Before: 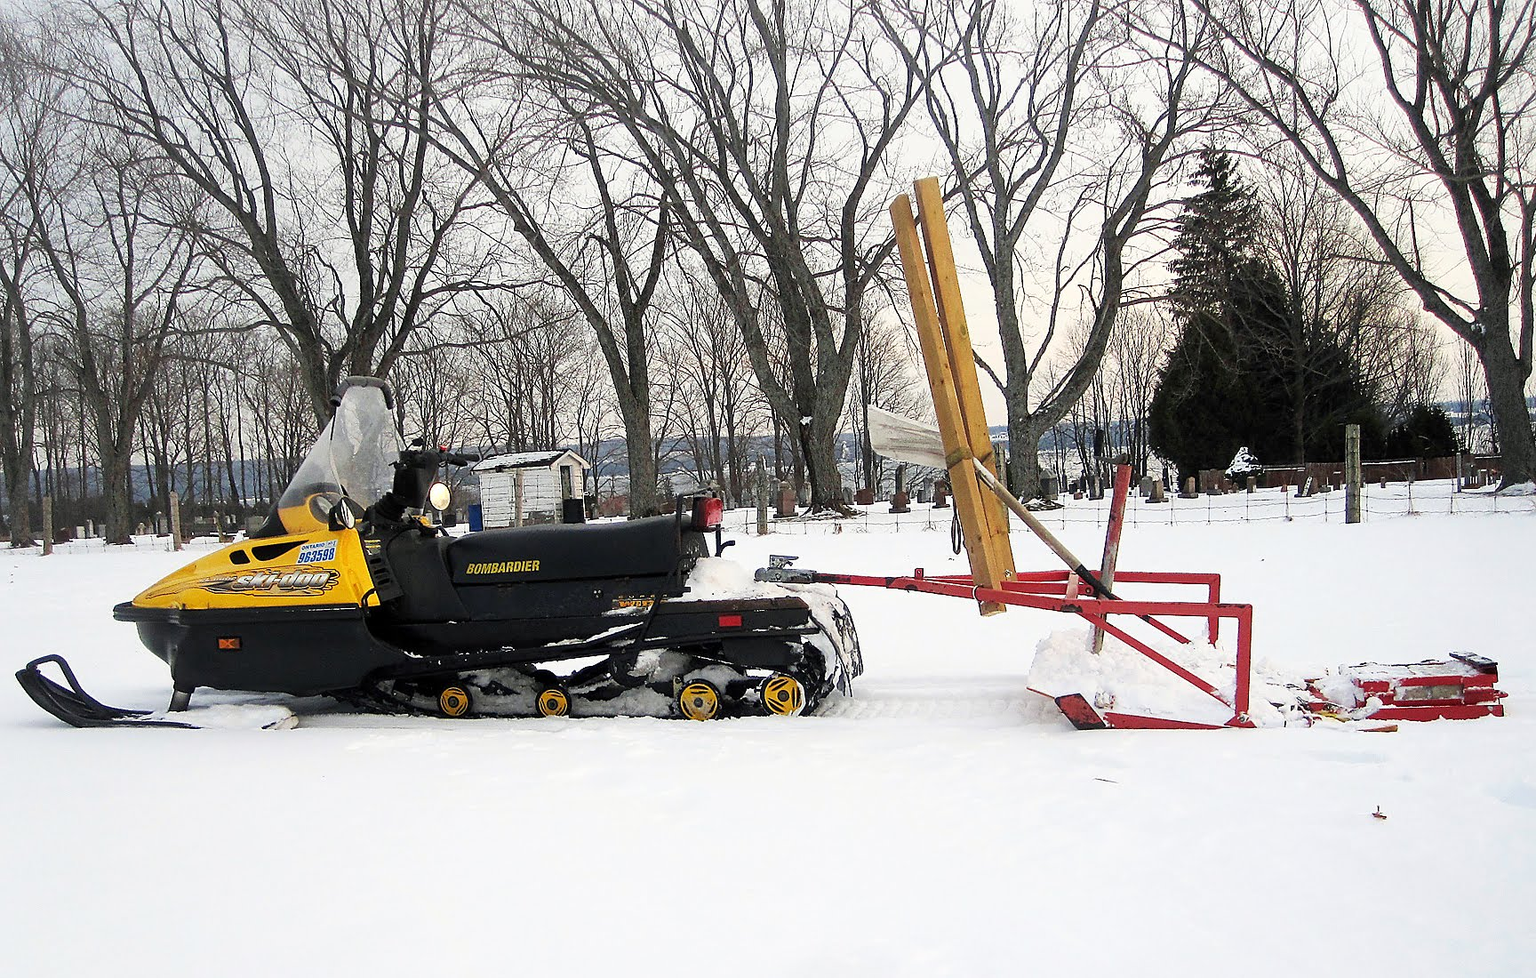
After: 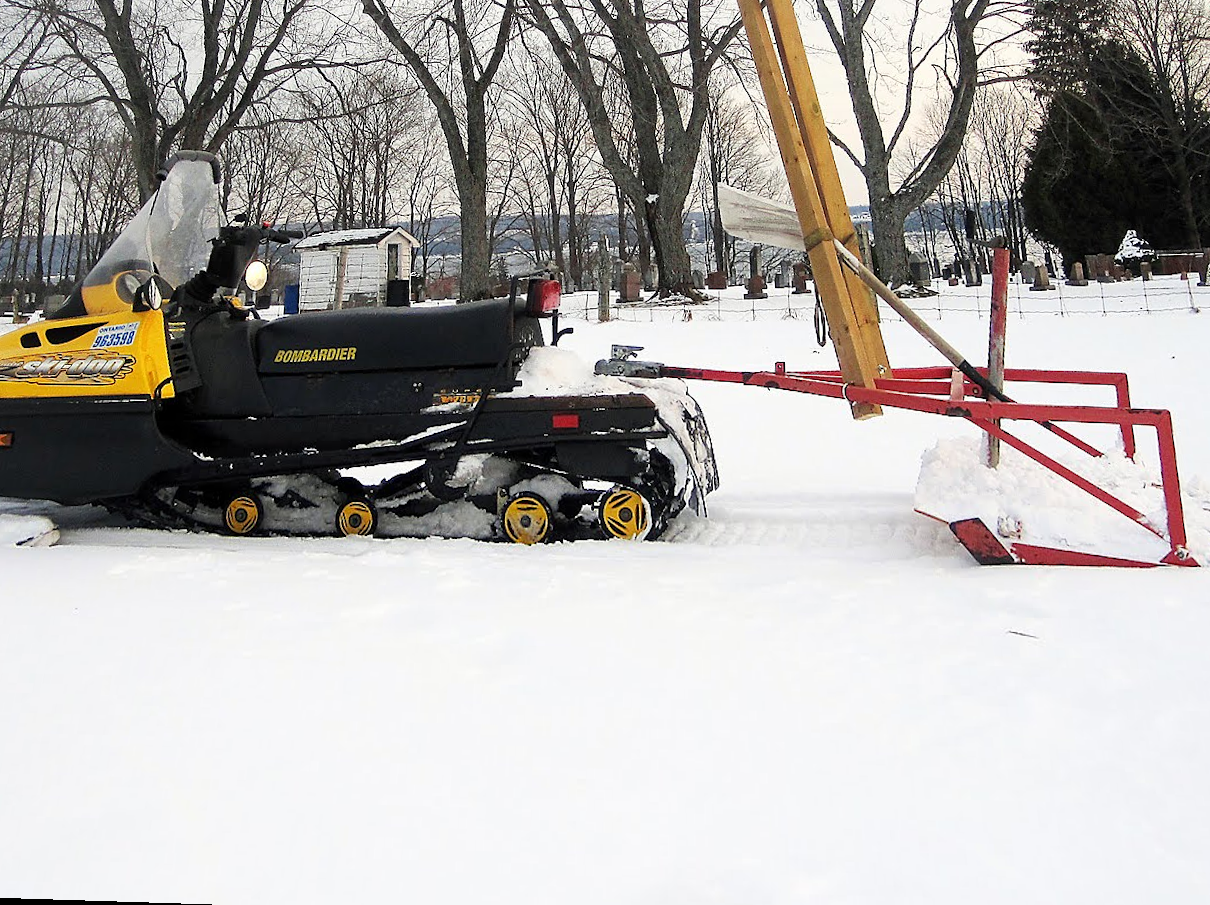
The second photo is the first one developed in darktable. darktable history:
rotate and perspective: rotation 0.72°, lens shift (vertical) -0.352, lens shift (horizontal) -0.051, crop left 0.152, crop right 0.859, crop top 0.019, crop bottom 0.964
crop and rotate: left 4.842%, top 15.51%, right 10.668%
